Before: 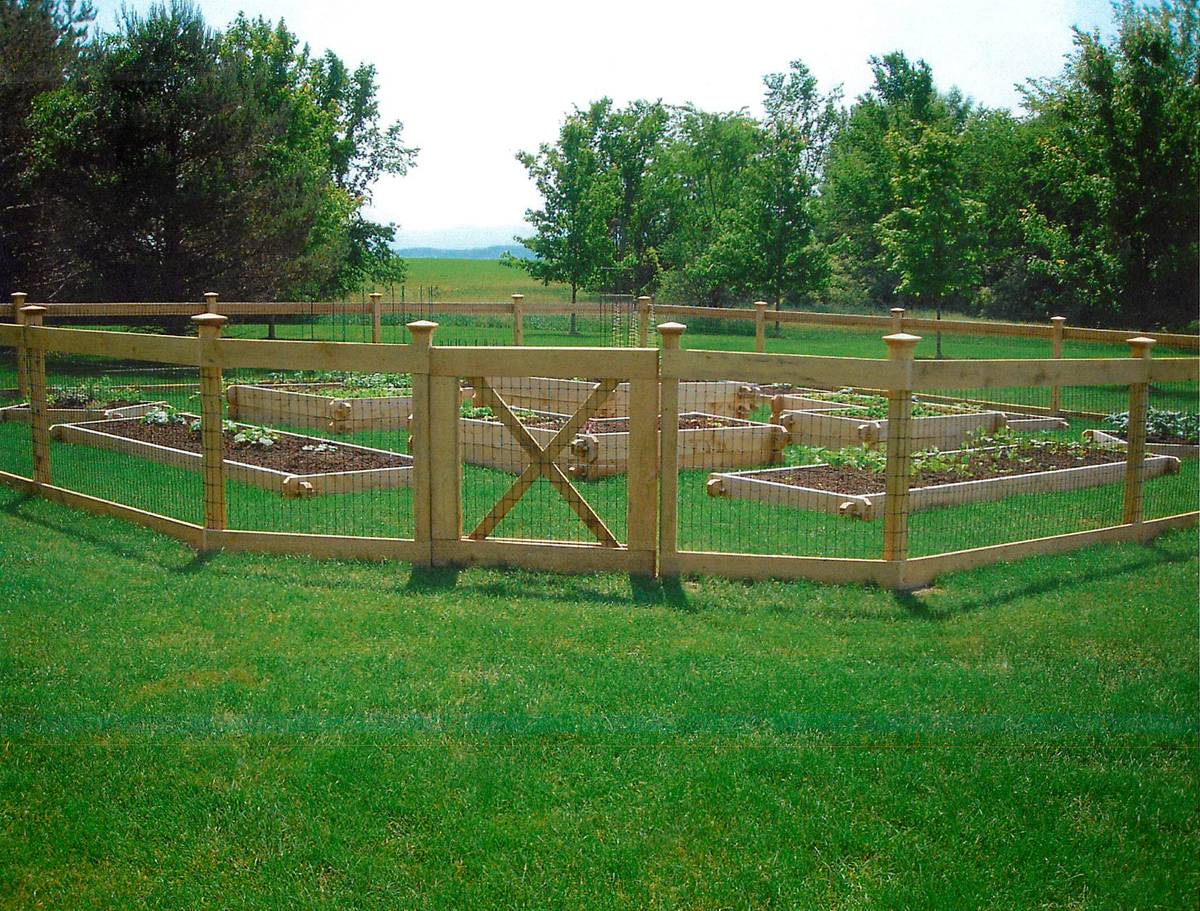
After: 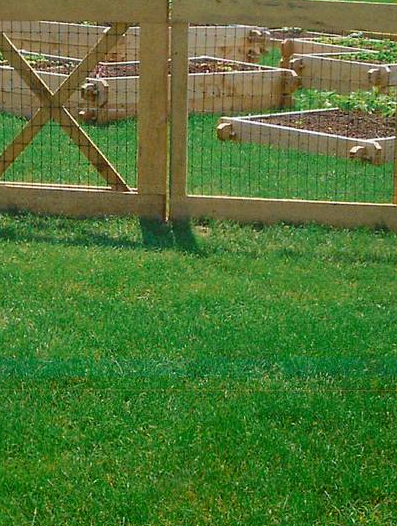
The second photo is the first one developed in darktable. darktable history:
crop: left 40.878%, top 39.176%, right 25.993%, bottom 3.081%
